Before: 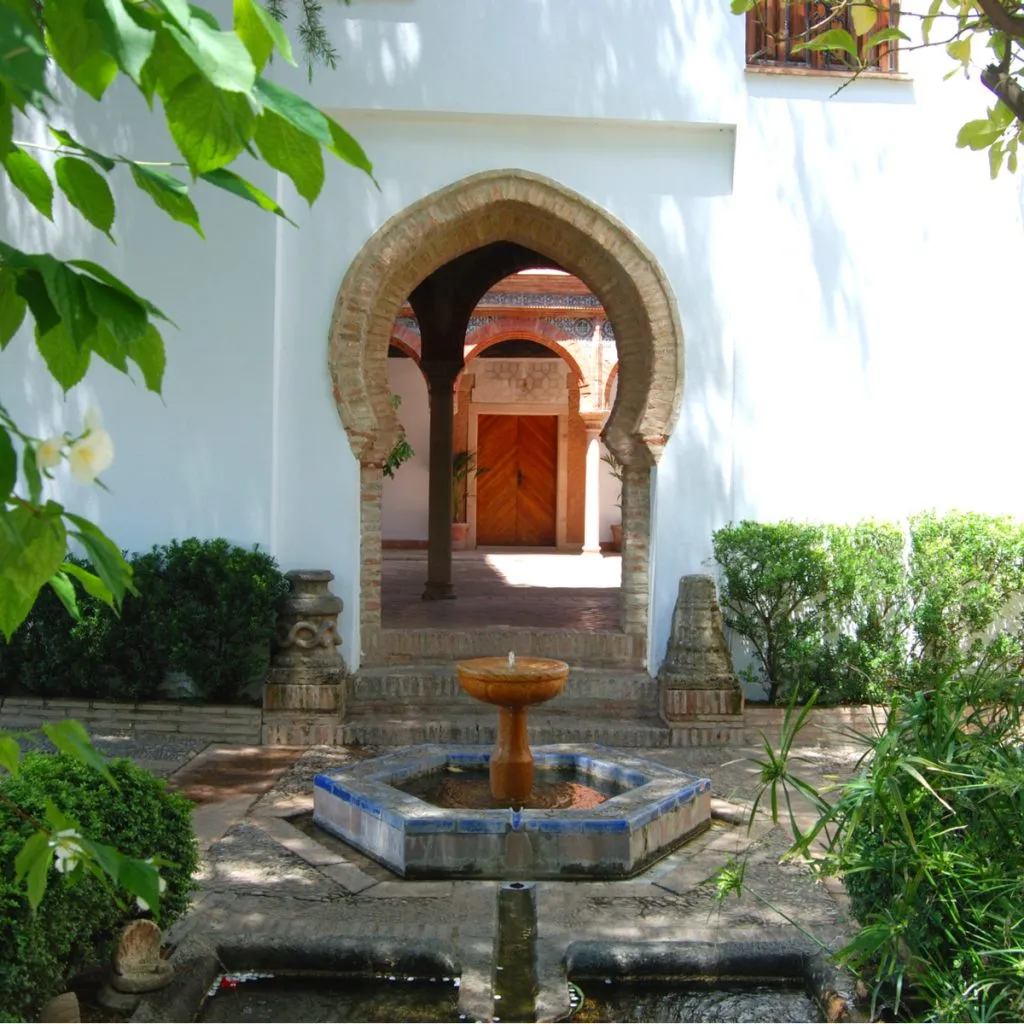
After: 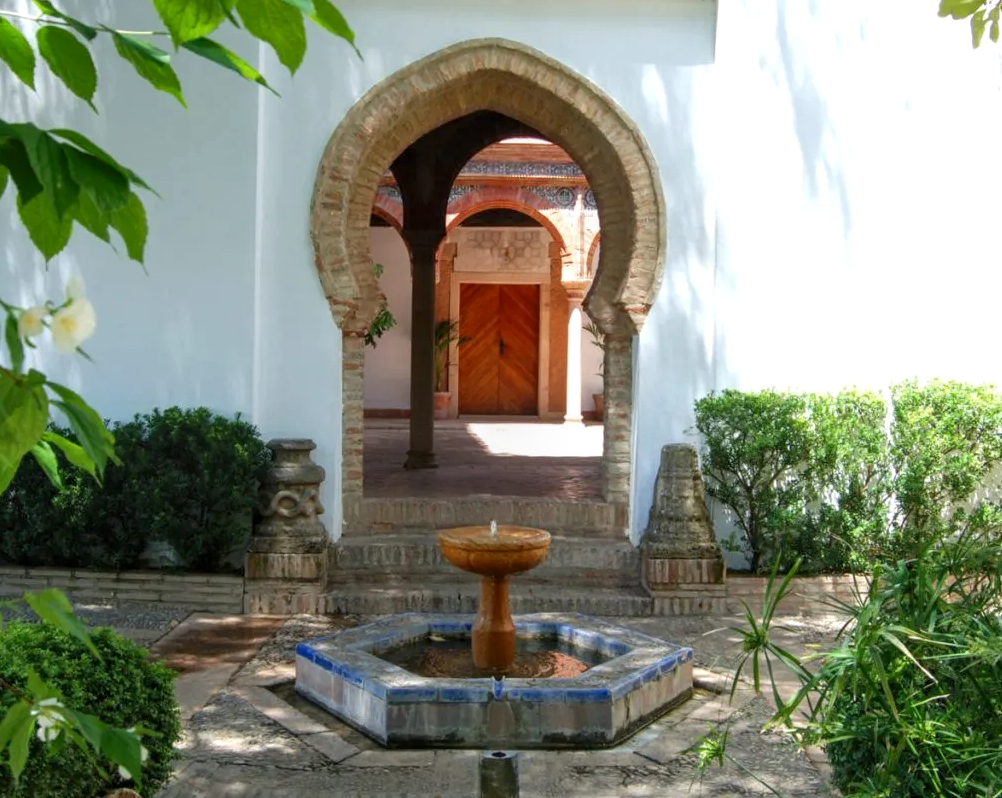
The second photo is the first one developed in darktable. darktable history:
local contrast: on, module defaults
crop and rotate: left 1.814%, top 12.818%, right 0.25%, bottom 9.225%
